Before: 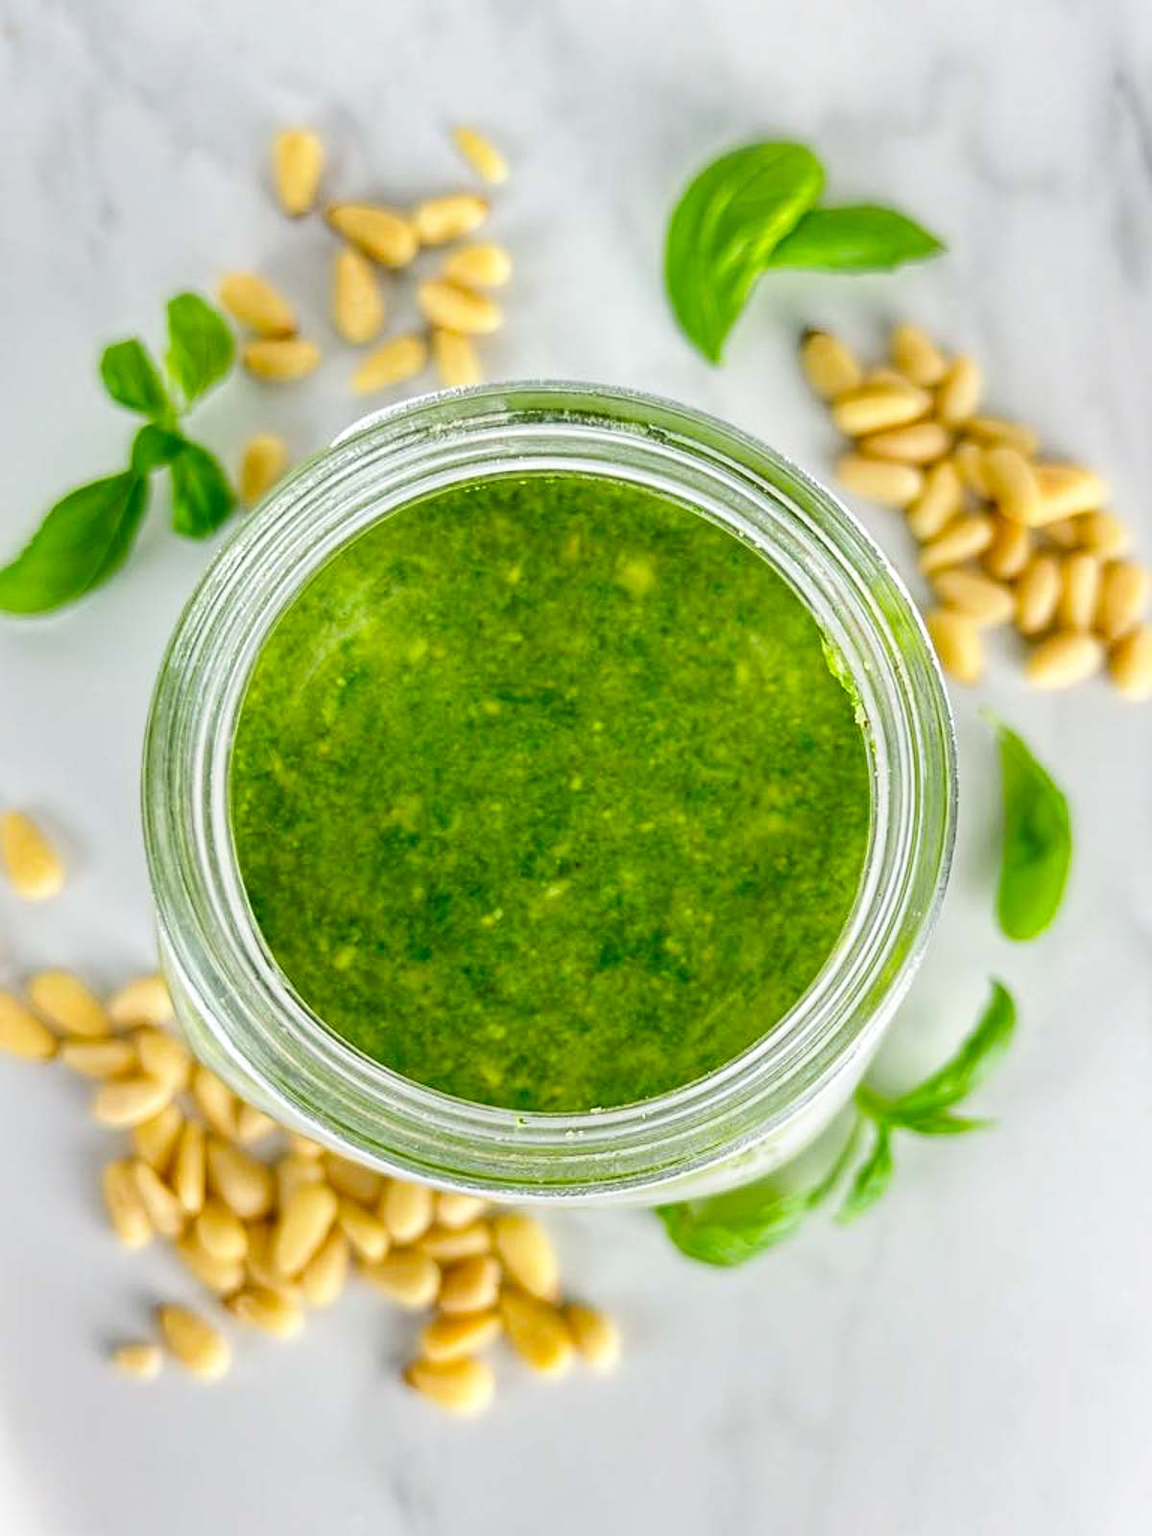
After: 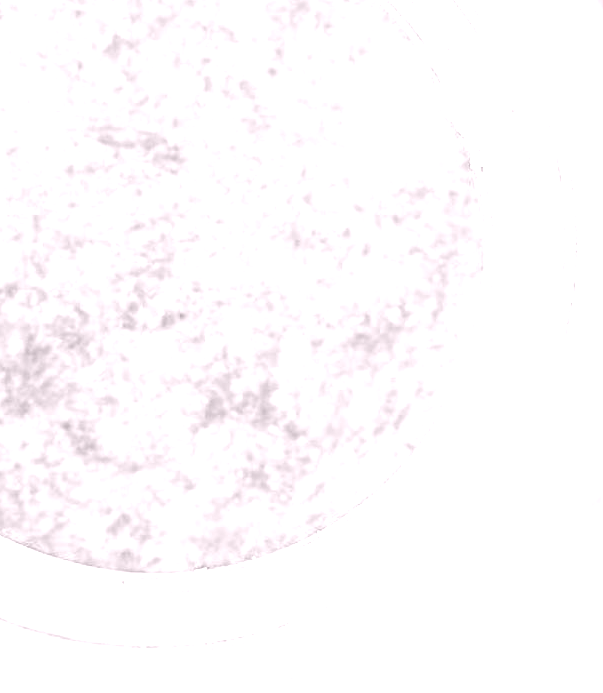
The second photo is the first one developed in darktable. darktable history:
crop: left 35.03%, top 36.625%, right 14.663%, bottom 20.057%
colorize: hue 25.2°, saturation 83%, source mix 82%, lightness 79%, version 1
exposure: black level correction 0, exposure 0.7 EV, compensate exposure bias true, compensate highlight preservation false
